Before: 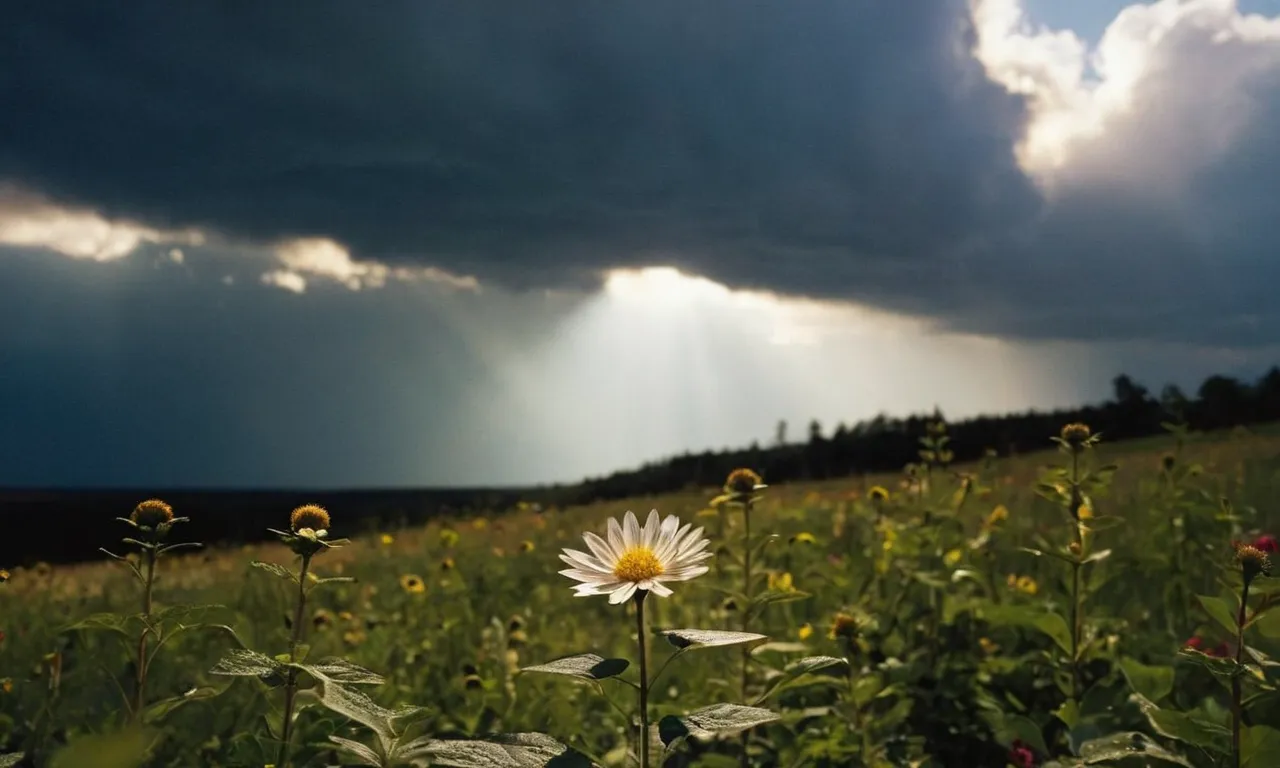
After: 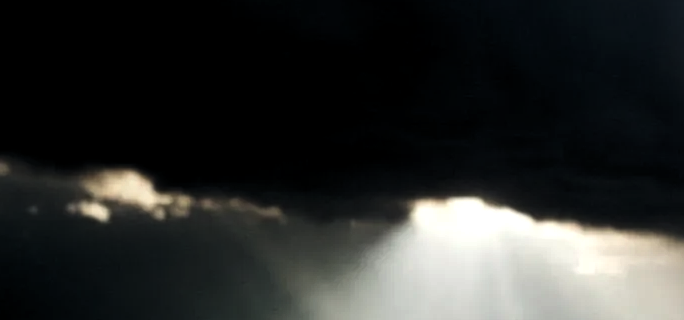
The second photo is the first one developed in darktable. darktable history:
exposure: exposure 0.014 EV, compensate highlight preservation false
contrast brightness saturation: contrast 0.134, brightness -0.225, saturation 0.135
levels: levels [0.101, 0.578, 0.953]
crop: left 15.273%, top 9.242%, right 31.218%, bottom 48.975%
